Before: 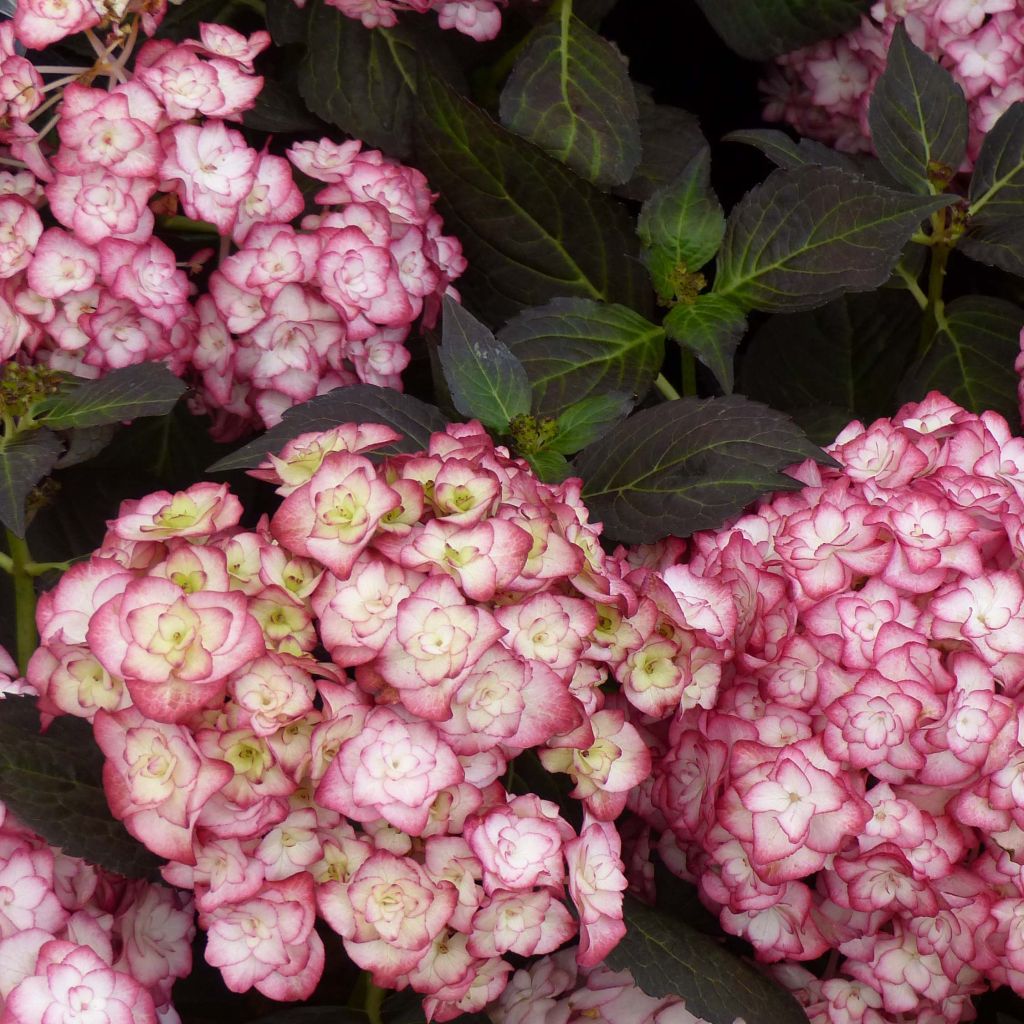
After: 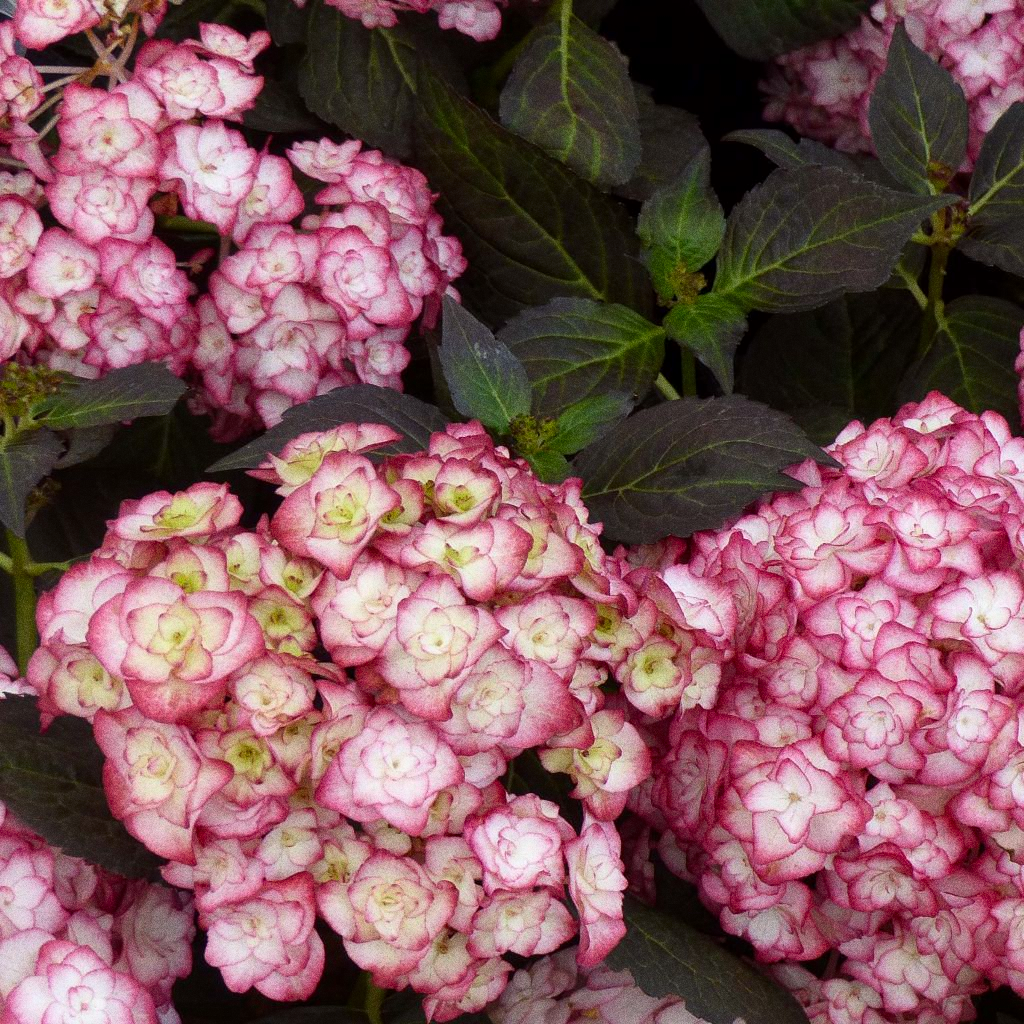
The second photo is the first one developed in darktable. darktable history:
local contrast: mode bilateral grid, contrast 100, coarseness 100, detail 108%, midtone range 0.2
contrast brightness saturation: saturation 0.1
white balance: red 0.986, blue 1.01
grain: coarseness 0.09 ISO, strength 40%
